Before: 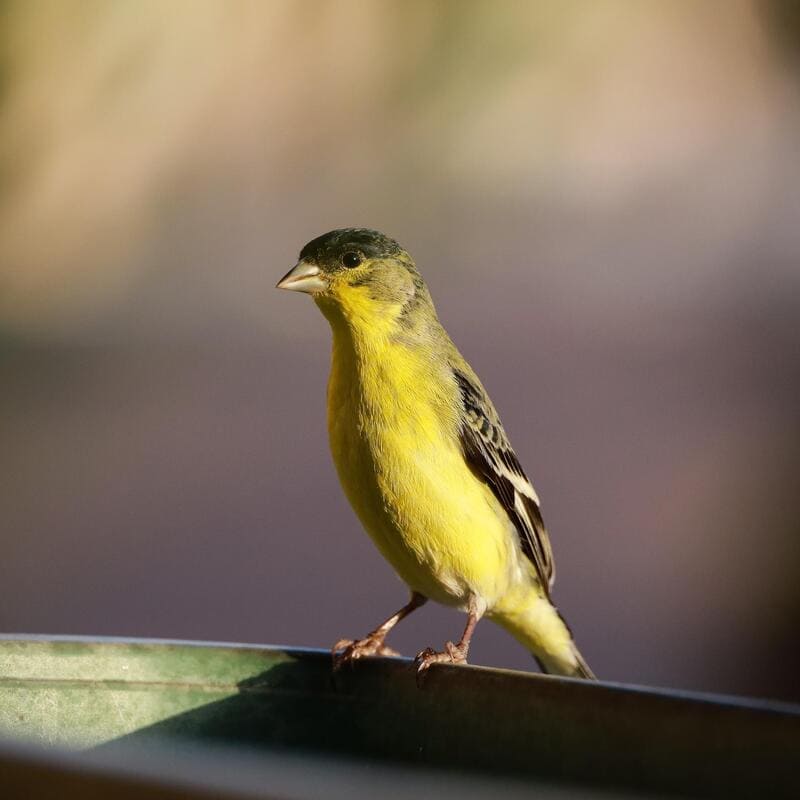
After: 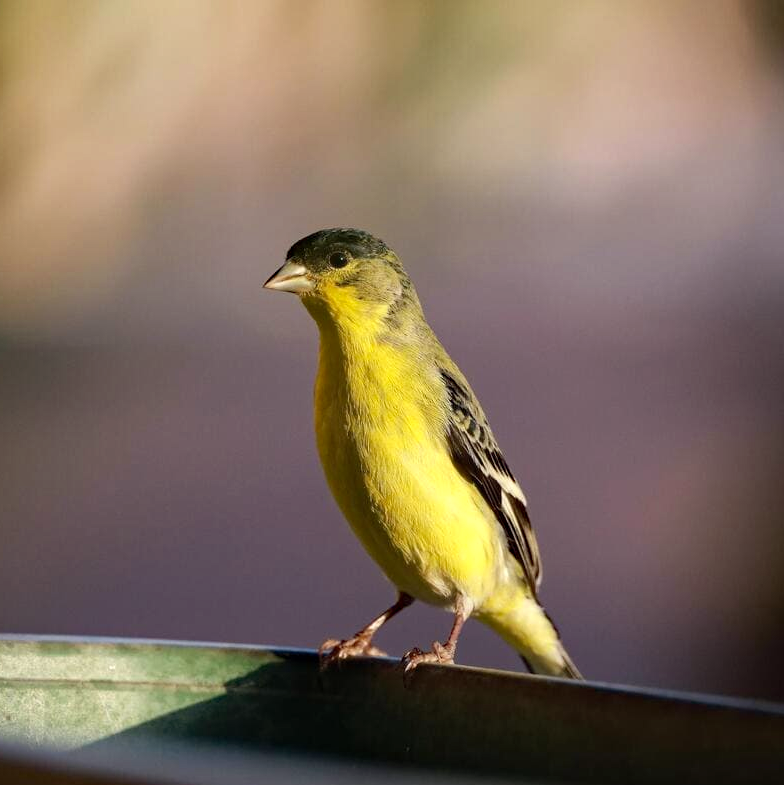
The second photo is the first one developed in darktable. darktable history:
haze removal: compatibility mode true, adaptive false
crop: left 1.672%, right 0.286%, bottom 1.797%
exposure: exposure 0.131 EV, compensate highlight preservation false
